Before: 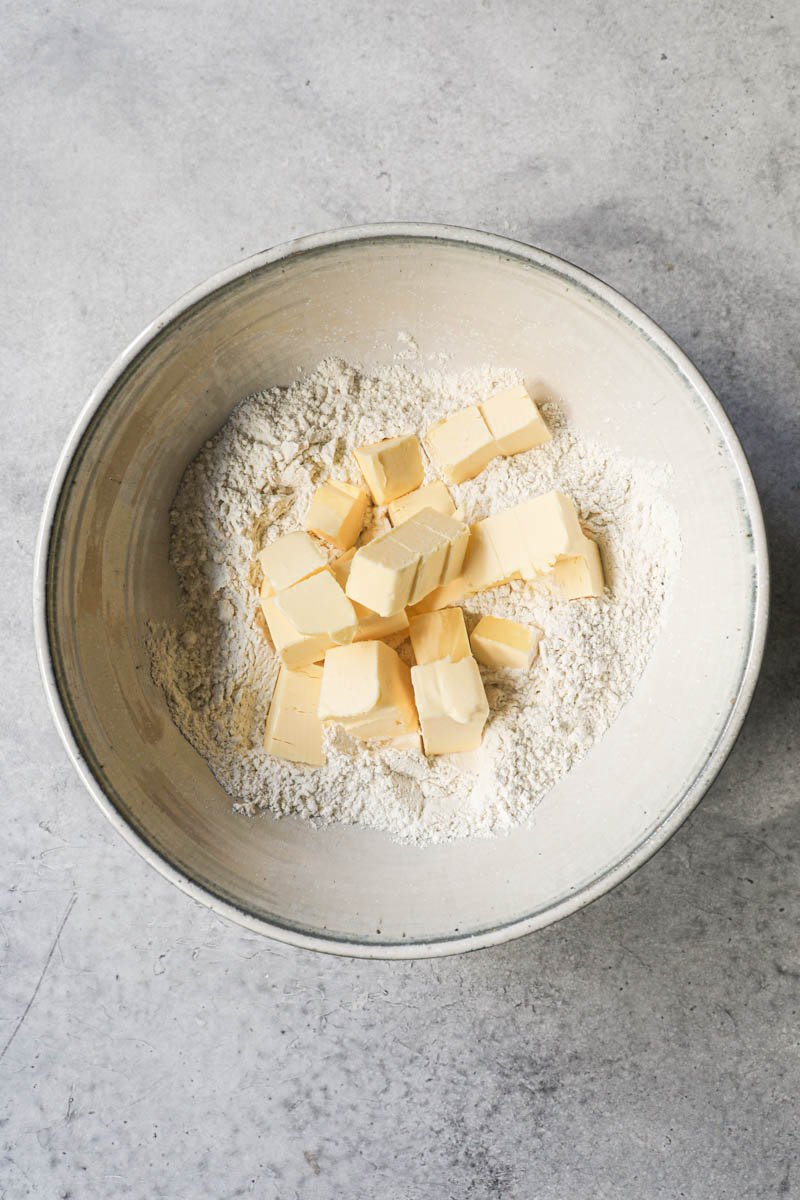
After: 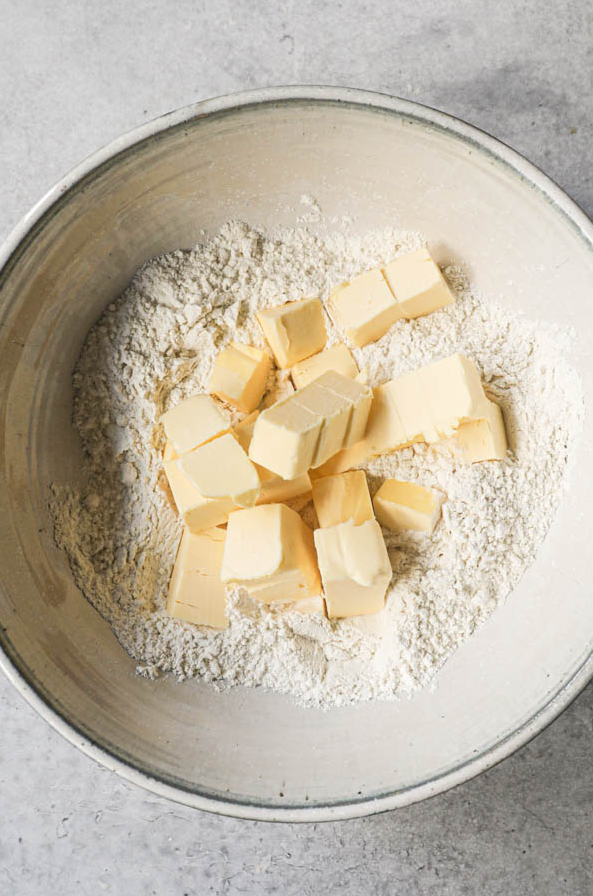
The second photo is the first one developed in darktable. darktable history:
crop and rotate: left 12.176%, top 11.488%, right 13.585%, bottom 13.818%
